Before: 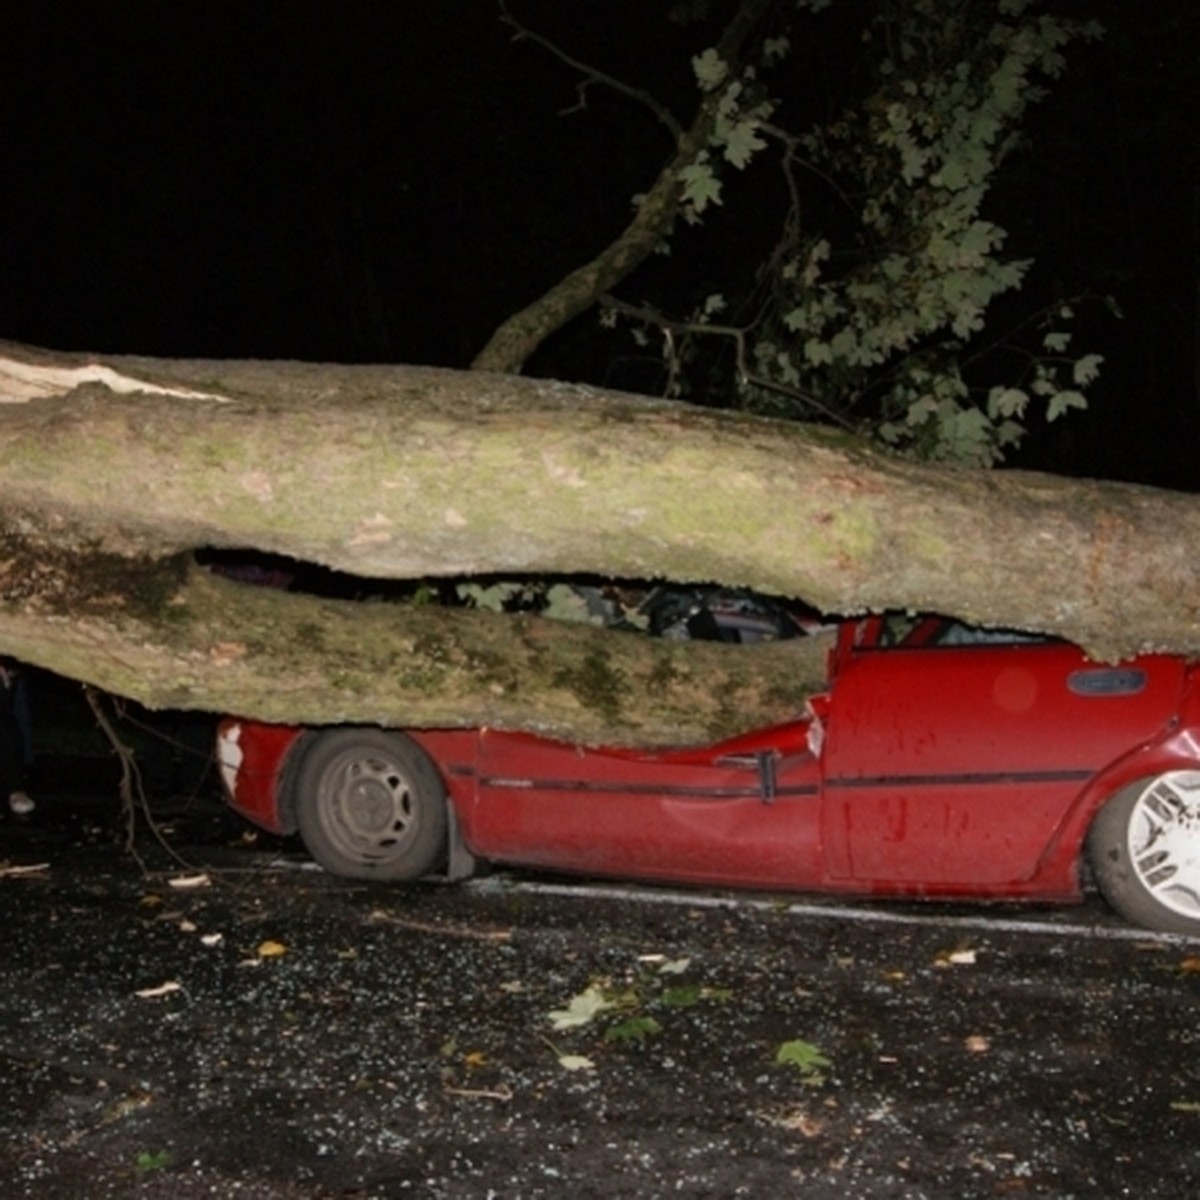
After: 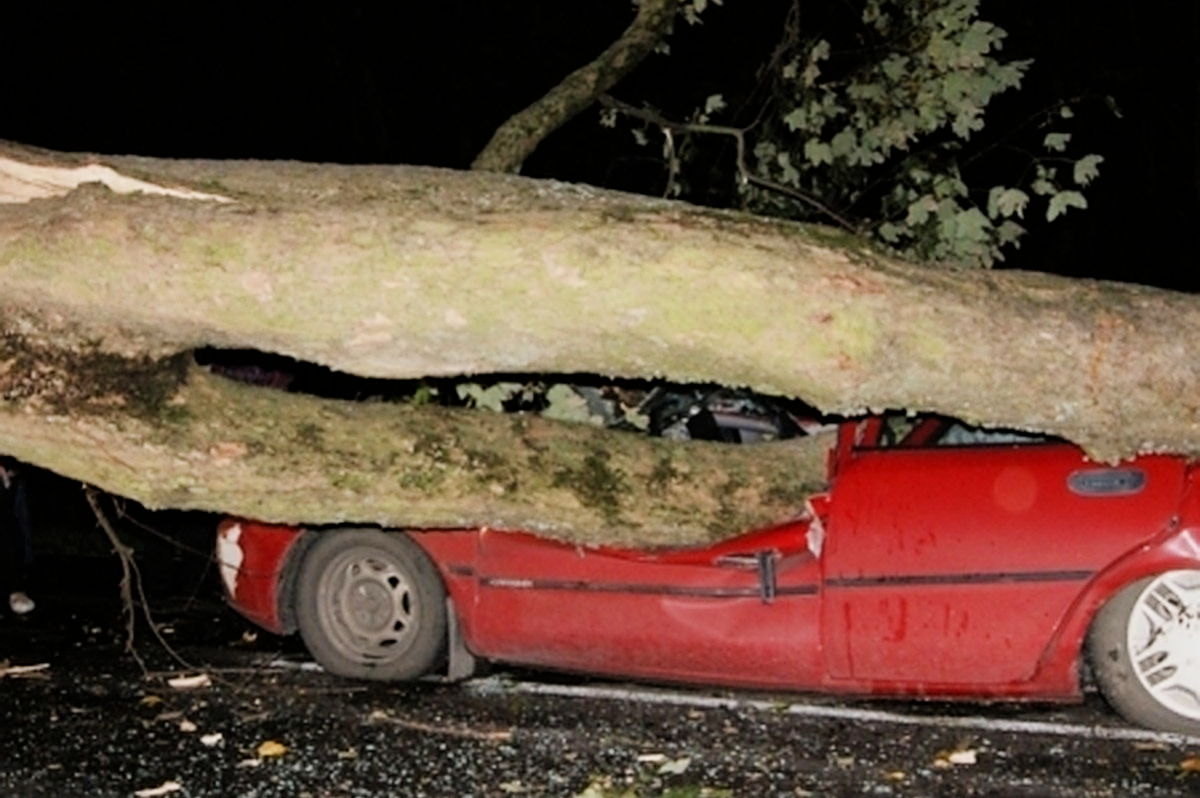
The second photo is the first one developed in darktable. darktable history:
sharpen: on, module defaults
exposure: black level correction 0, exposure 0.9 EV, compensate highlight preservation false
crop: top 16.727%, bottom 16.727%
filmic rgb: black relative exposure -7.65 EV, white relative exposure 4.56 EV, hardness 3.61
